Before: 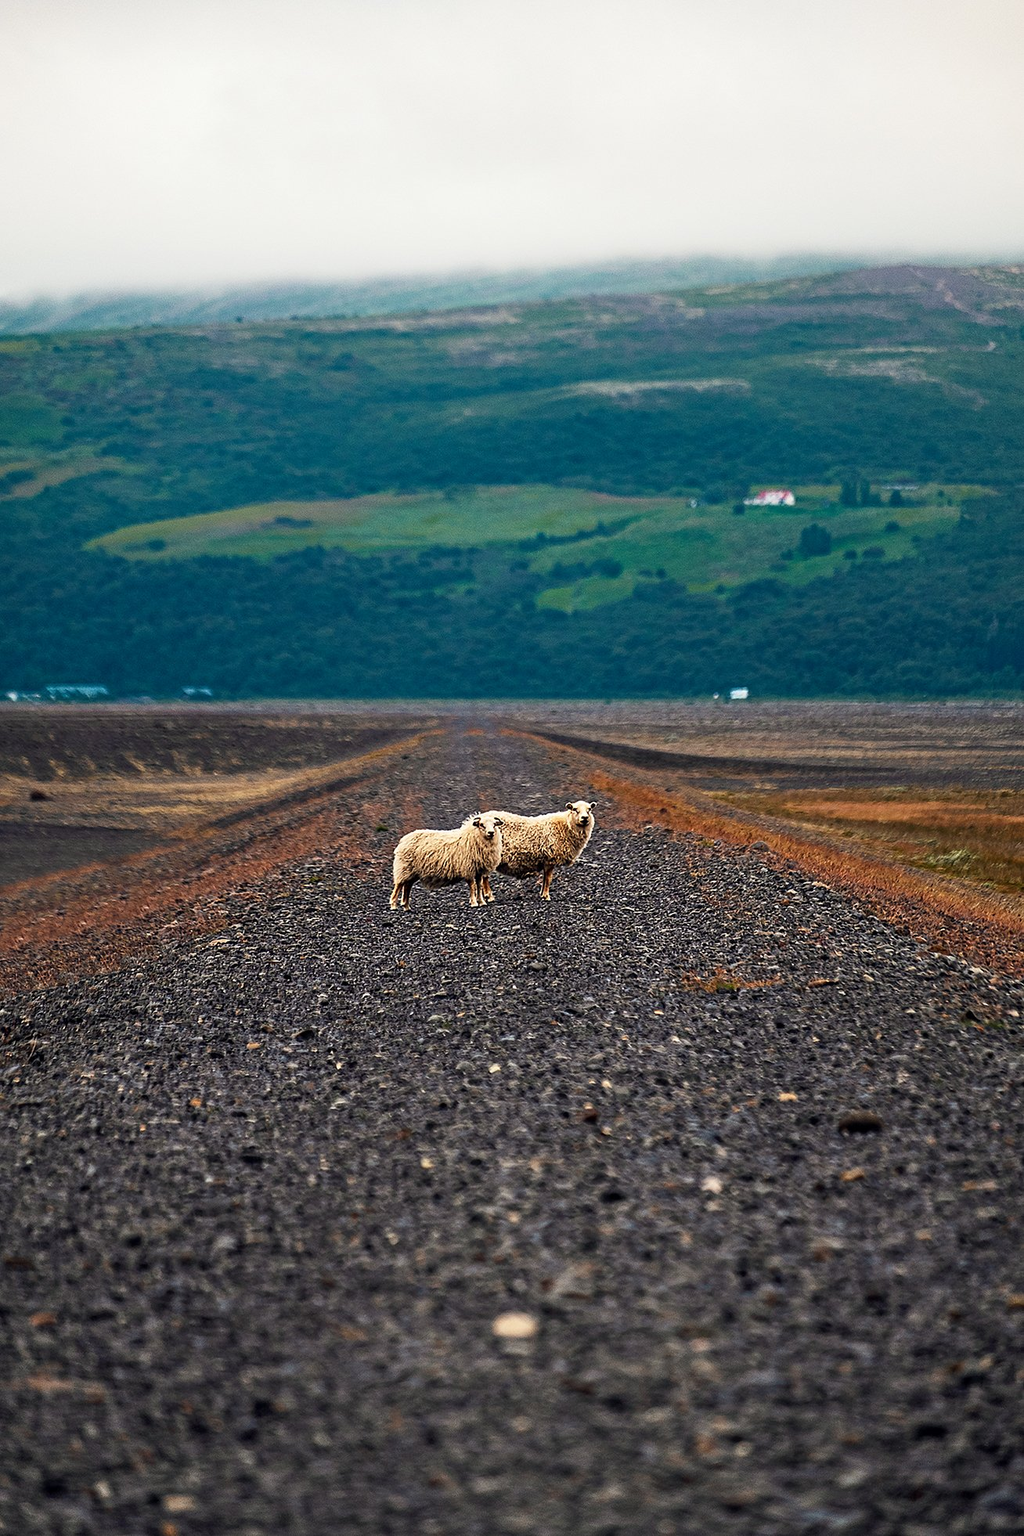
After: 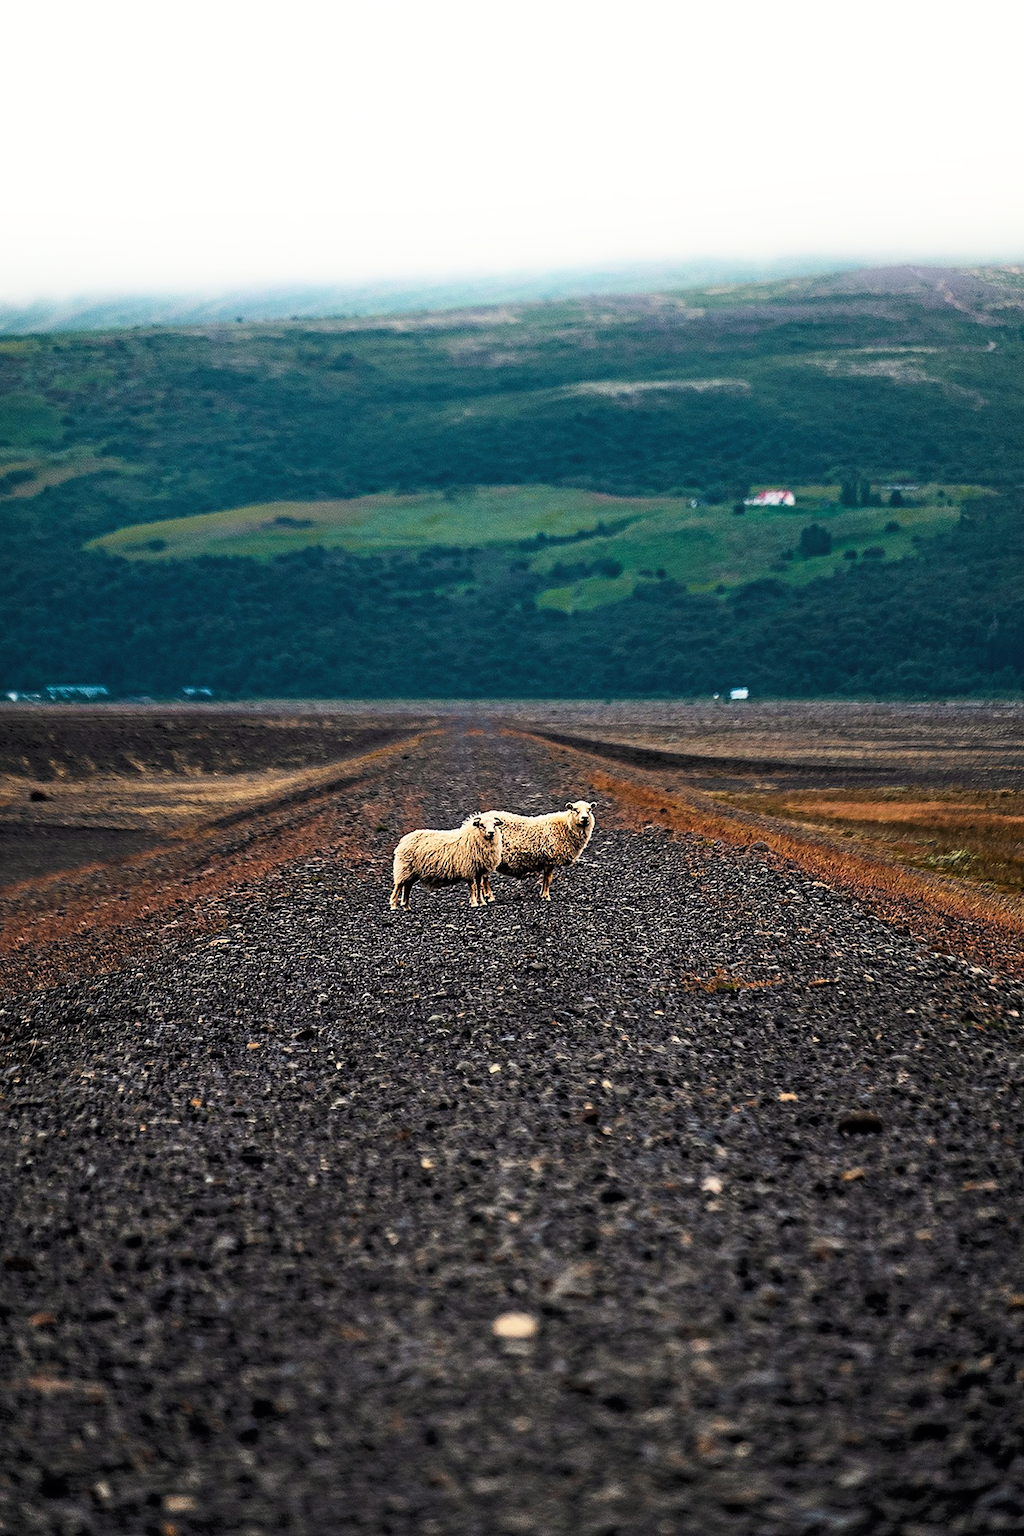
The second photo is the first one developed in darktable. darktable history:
shadows and highlights: shadows -21.3, highlights 100, soften with gaussian
tone curve: curves: ch0 [(0, 0) (0.118, 0.034) (0.182, 0.124) (0.265, 0.214) (0.504, 0.508) (0.783, 0.825) (1, 1)], color space Lab, linked channels, preserve colors none
